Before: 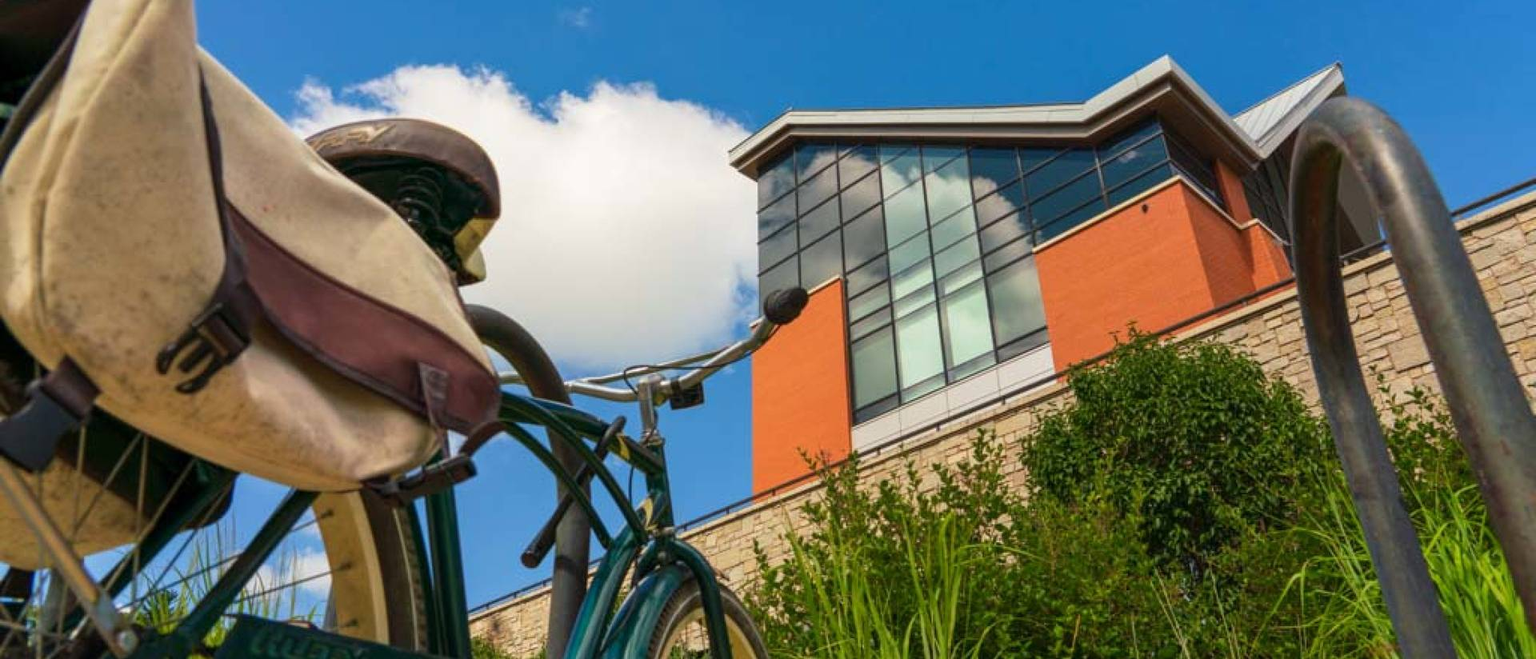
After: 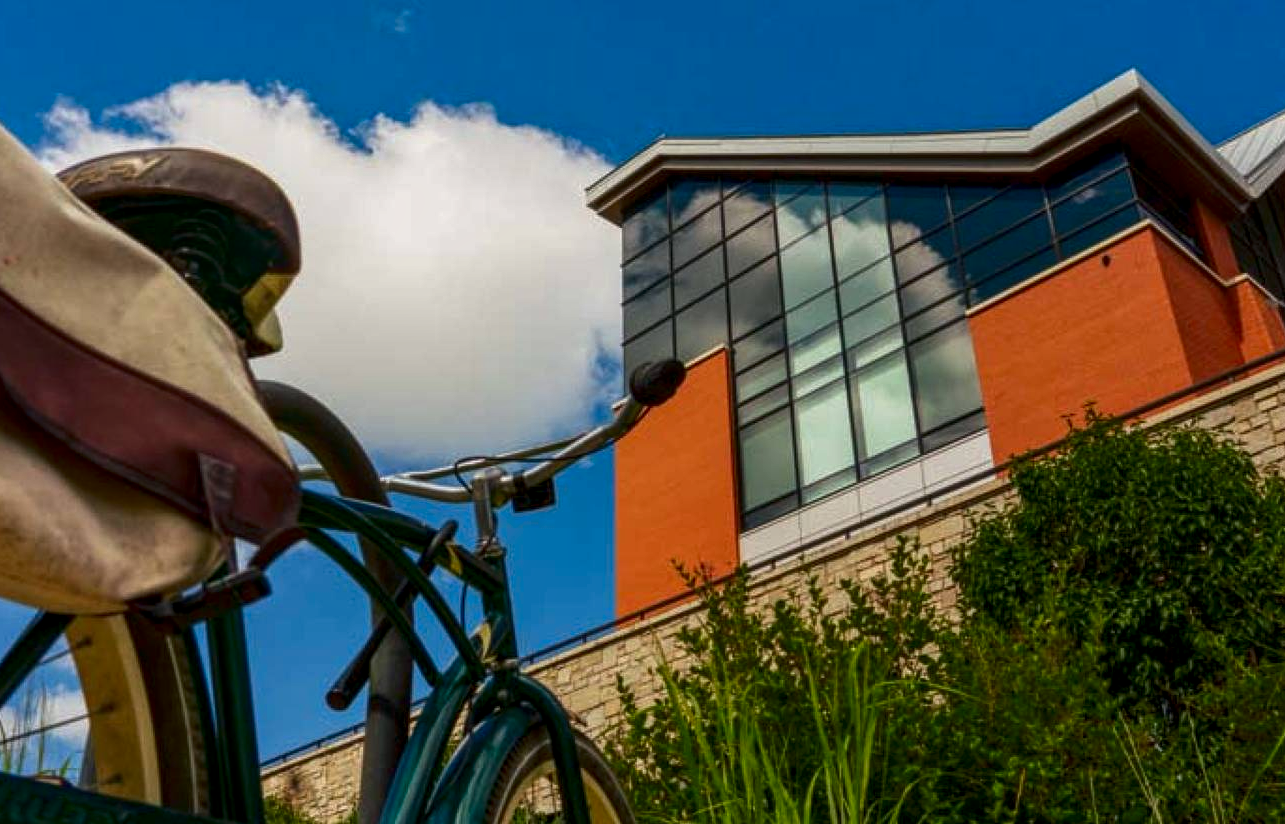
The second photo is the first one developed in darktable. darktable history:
local contrast: on, module defaults
crop: left 16.935%, right 16.132%
exposure: black level correction 0.001, exposure -0.125 EV, compensate exposure bias true, compensate highlight preservation false
contrast brightness saturation: brightness -0.205, saturation 0.078
